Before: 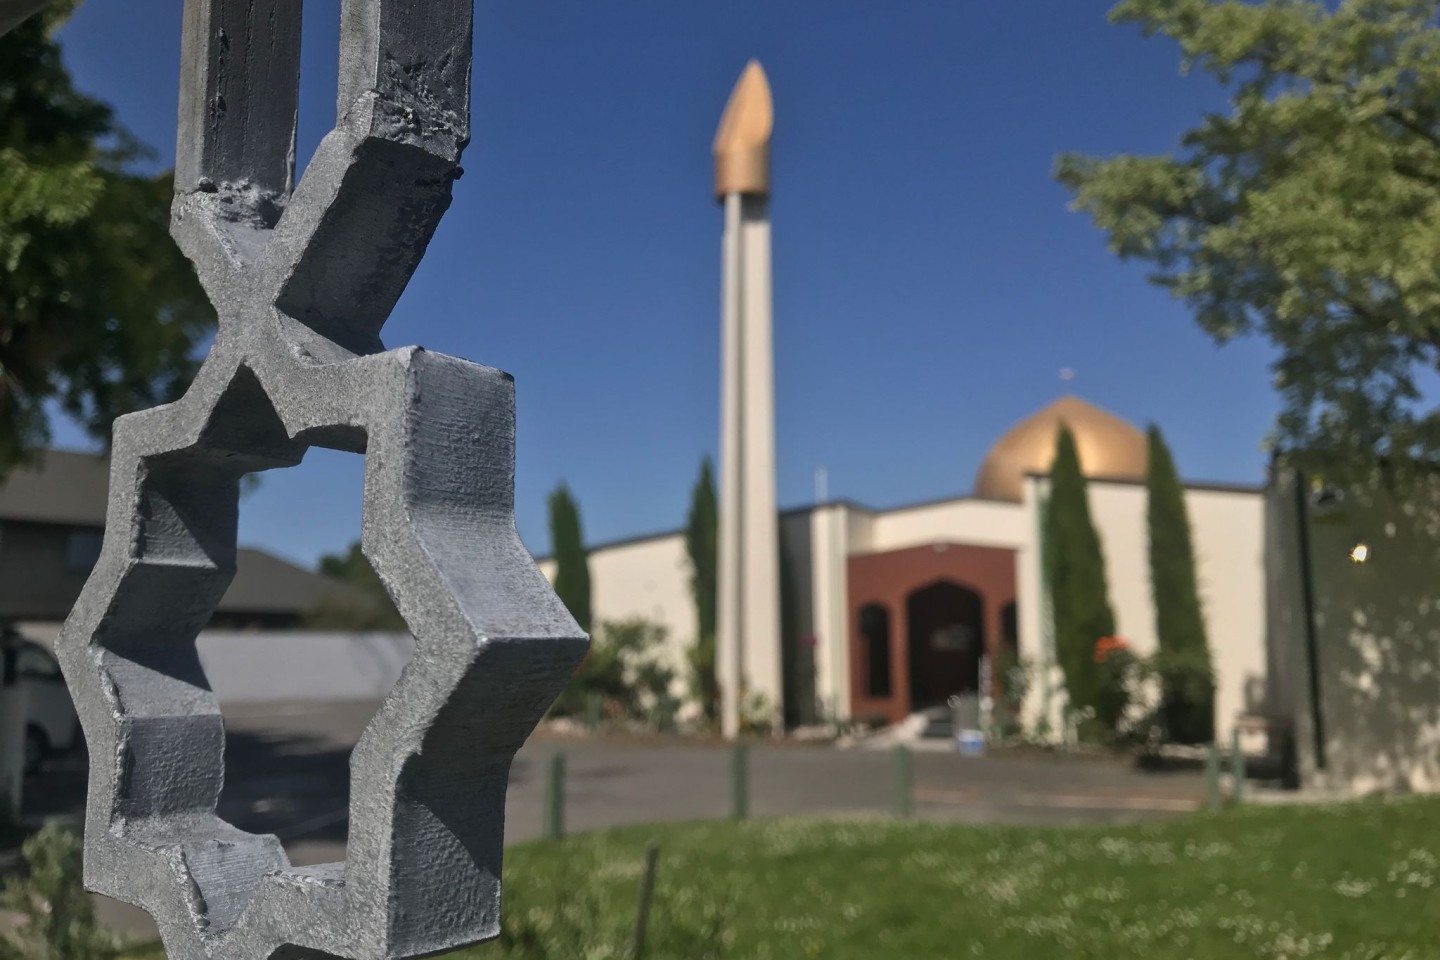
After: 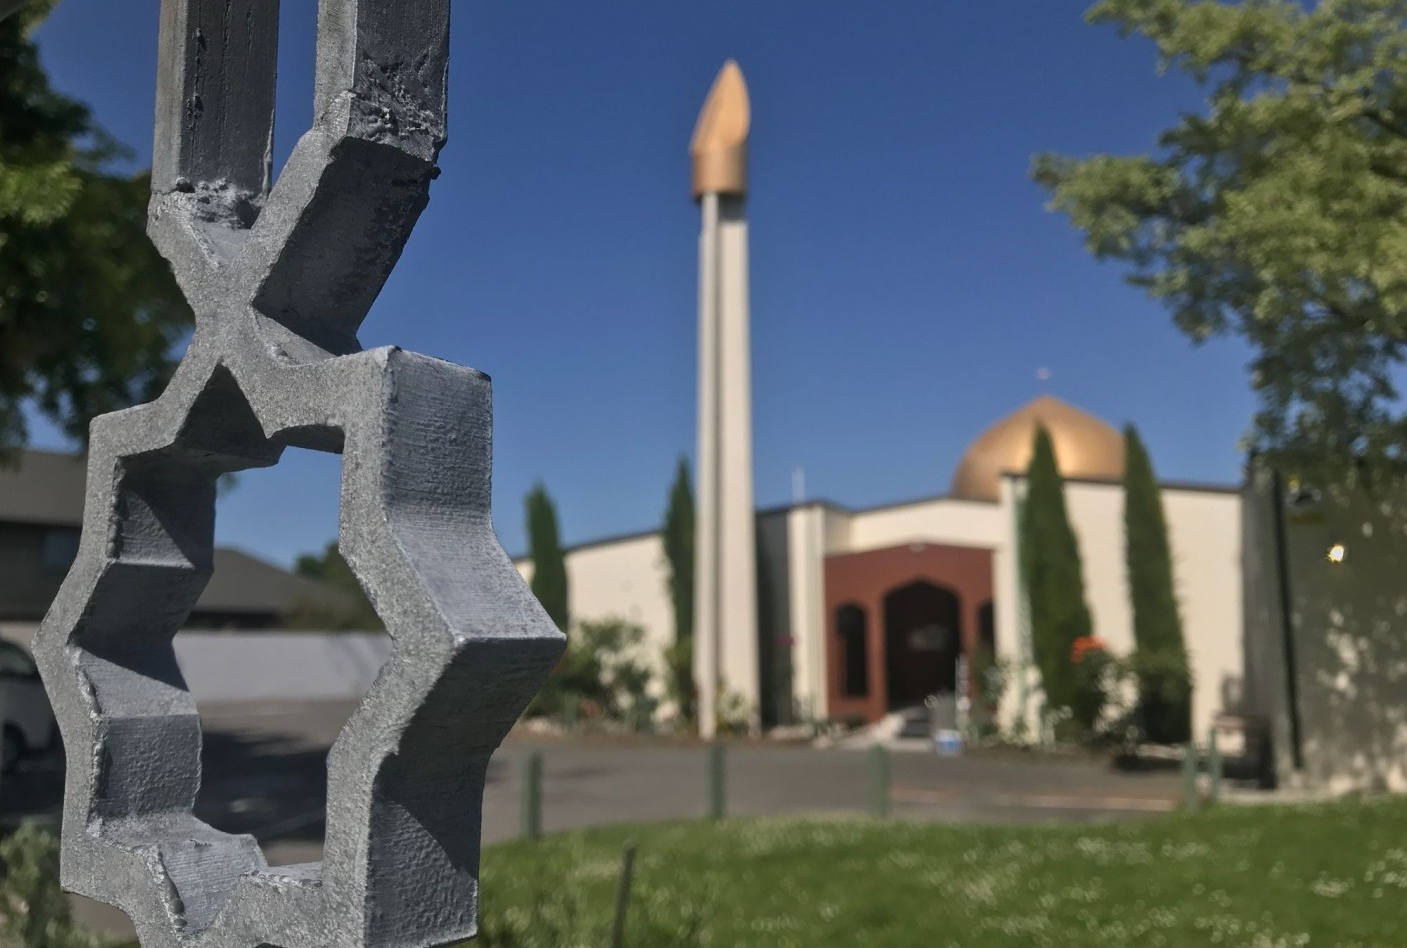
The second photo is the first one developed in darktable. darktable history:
crop and rotate: left 1.658%, right 0.586%, bottom 1.186%
